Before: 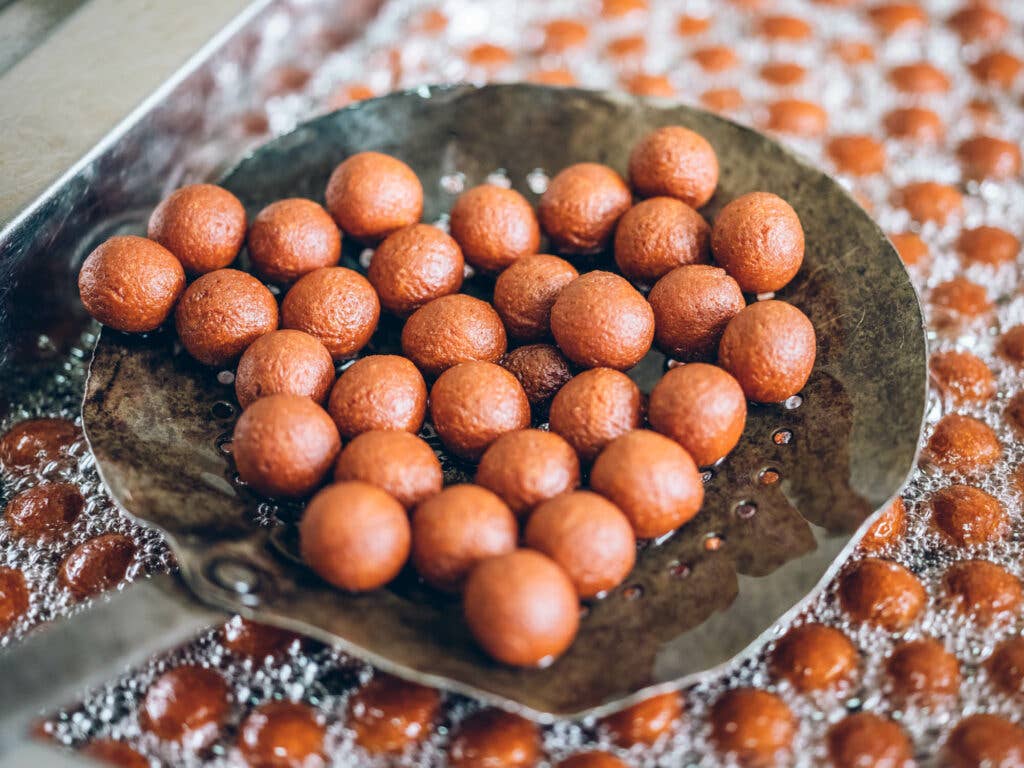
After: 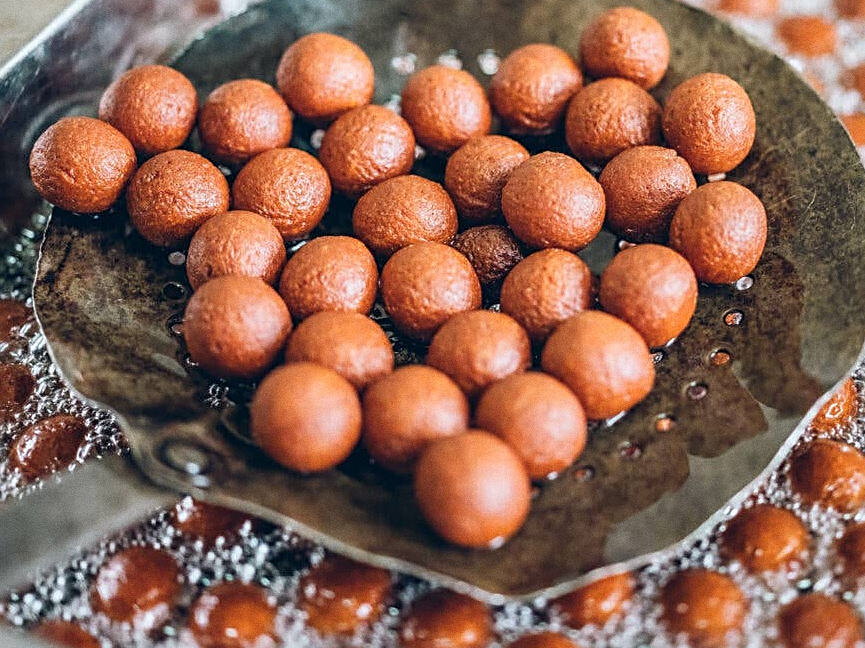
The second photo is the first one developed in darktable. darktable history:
crop and rotate: left 4.842%, top 15.51%, right 10.668%
grain: coarseness 0.09 ISO
sharpen: on, module defaults
